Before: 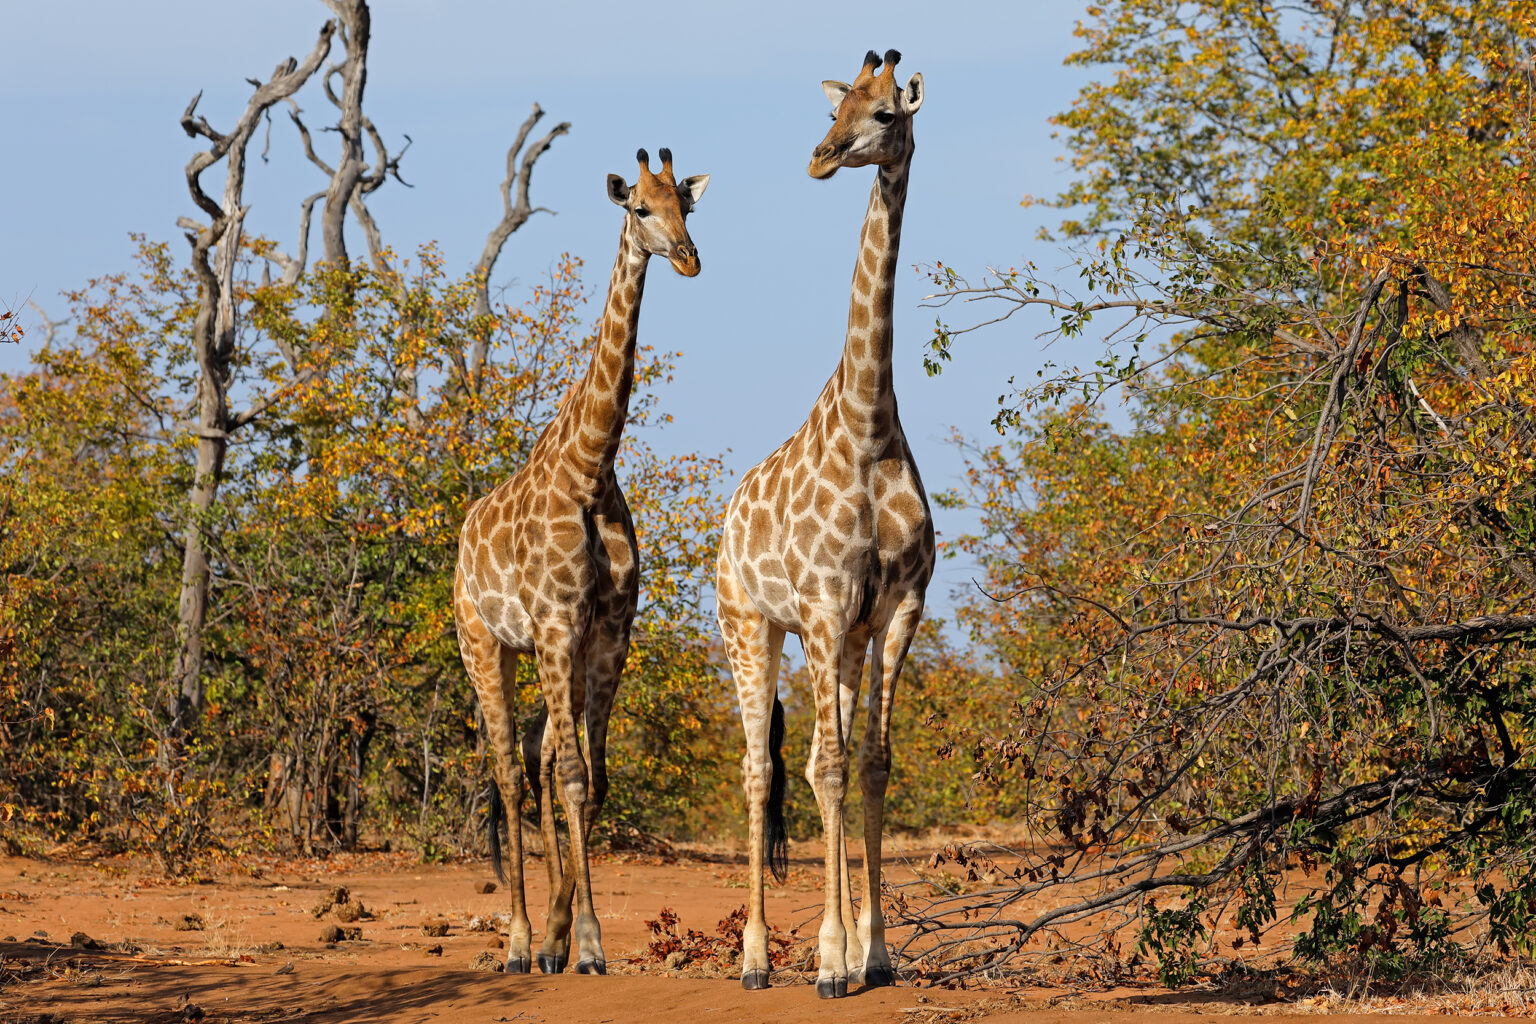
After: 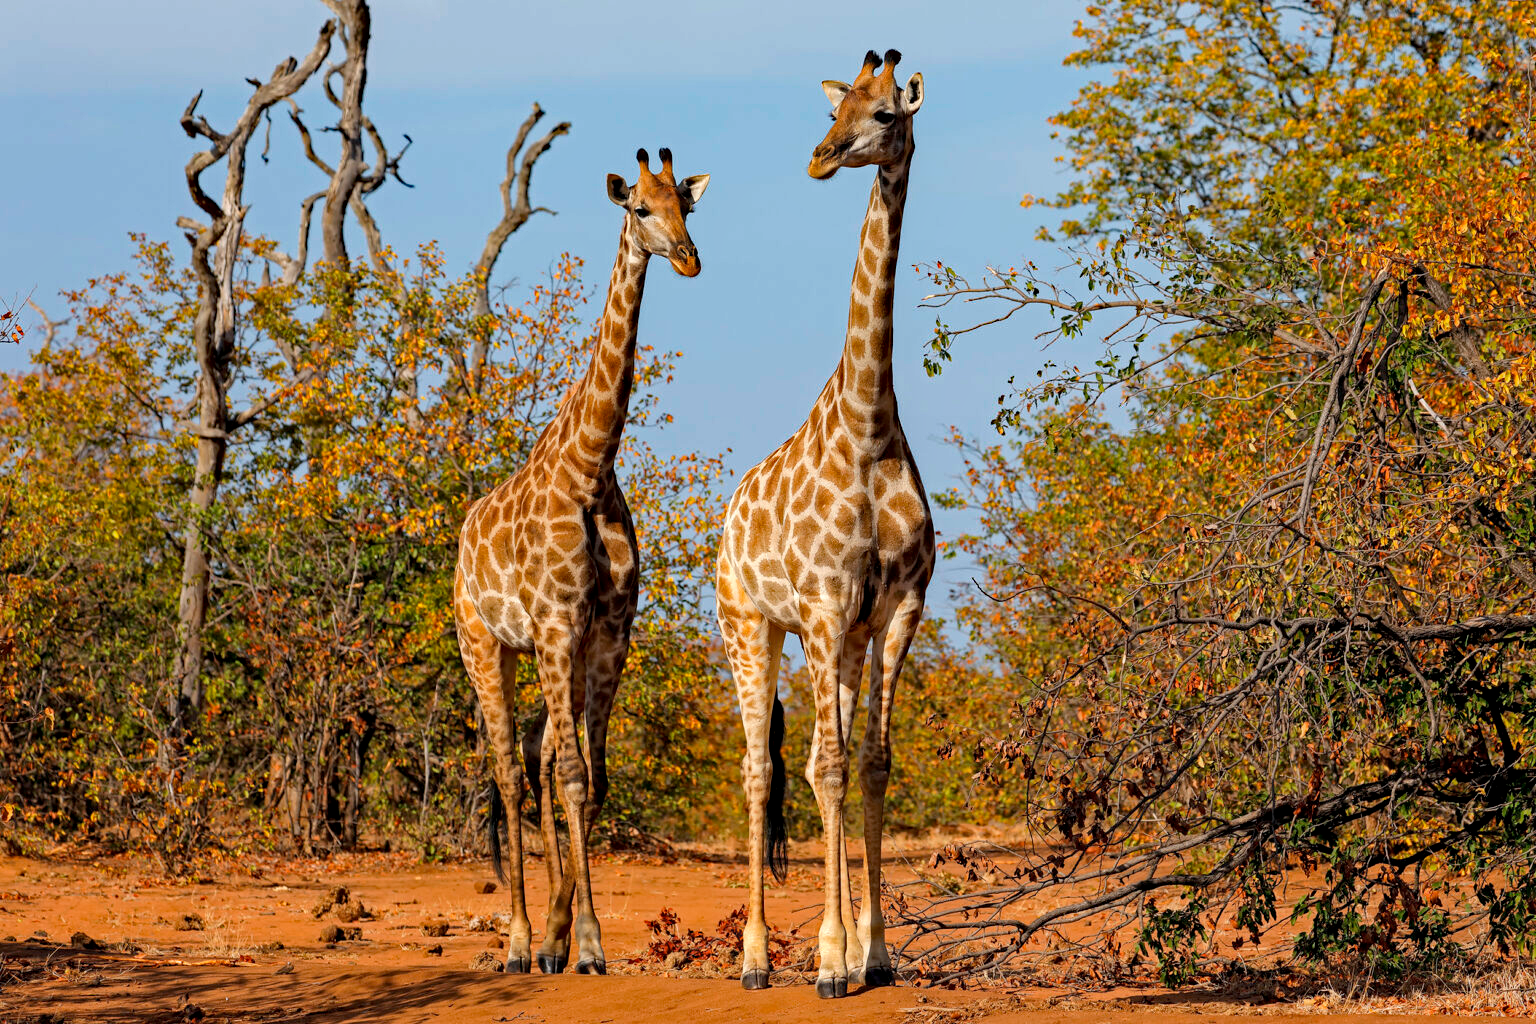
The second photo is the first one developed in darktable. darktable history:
haze removal: strength 0.5, distance 0.43, compatibility mode true, adaptive false
local contrast: highlights 61%, shadows 106%, detail 107%, midtone range 0.529
shadows and highlights: radius 125.46, shadows 21.19, highlights -21.19, low approximation 0.01
